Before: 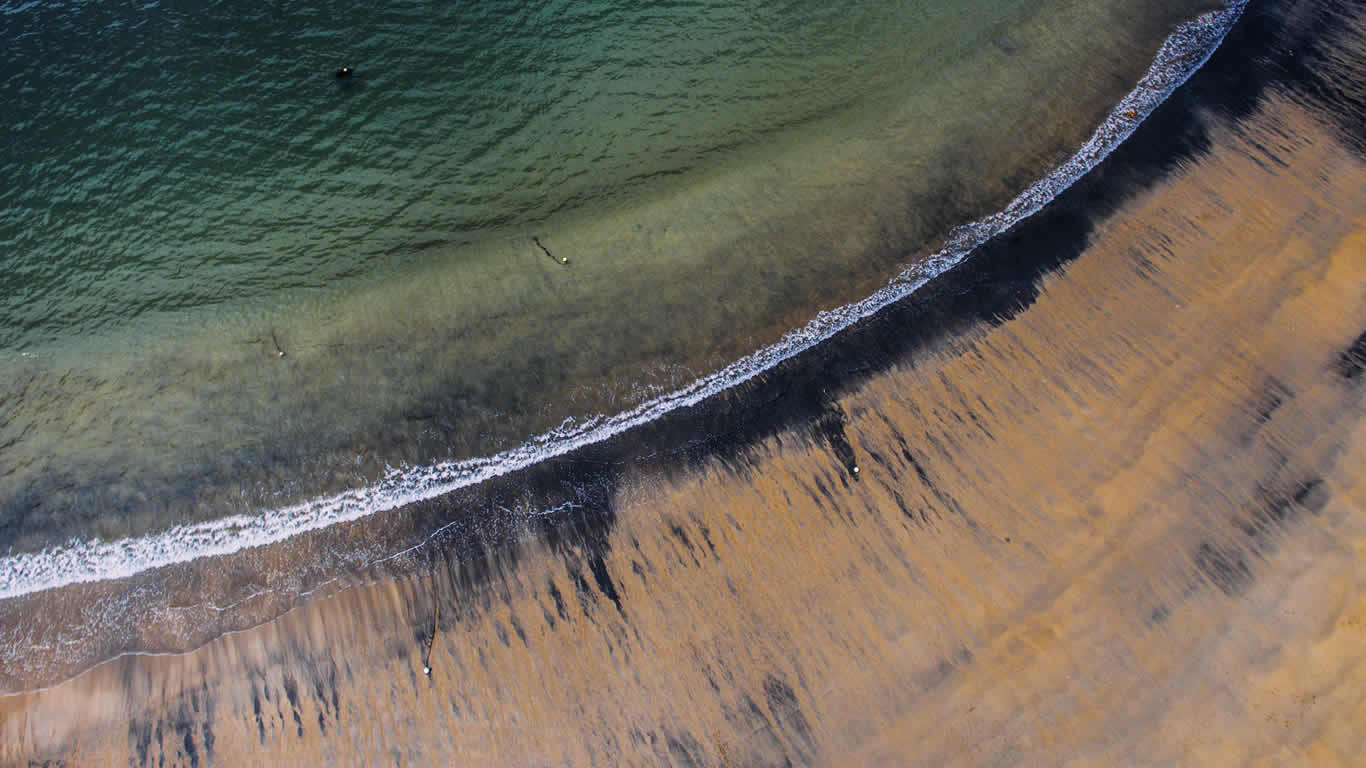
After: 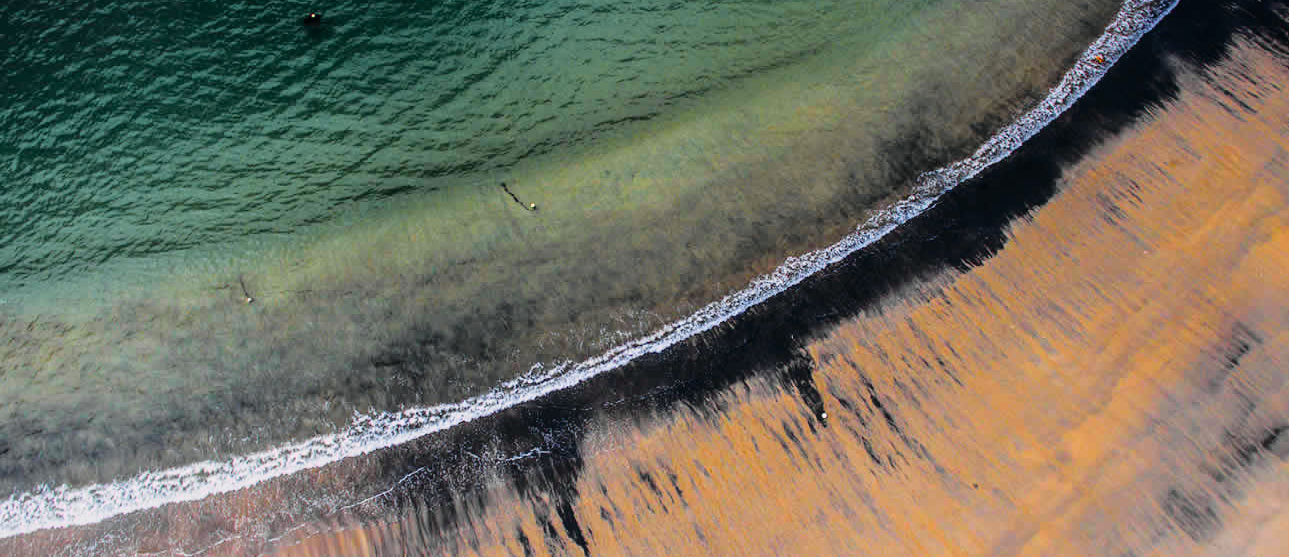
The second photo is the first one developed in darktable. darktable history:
tone curve: curves: ch0 [(0, 0) (0.135, 0.09) (0.326, 0.386) (0.489, 0.573) (0.663, 0.749) (0.854, 0.897) (1, 0.974)]; ch1 [(0, 0) (0.366, 0.367) (0.475, 0.453) (0.494, 0.493) (0.504, 0.497) (0.544, 0.569) (0.562, 0.605) (0.622, 0.694) (1, 1)]; ch2 [(0, 0) (0.333, 0.346) (0.375, 0.375) (0.424, 0.43) (0.476, 0.492) (0.502, 0.503) (0.533, 0.534) (0.572, 0.603) (0.605, 0.656) (0.641, 0.709) (1, 1)], color space Lab, independent channels, preserve colors none
crop: left 2.409%, top 7.14%, right 3.176%, bottom 20.28%
